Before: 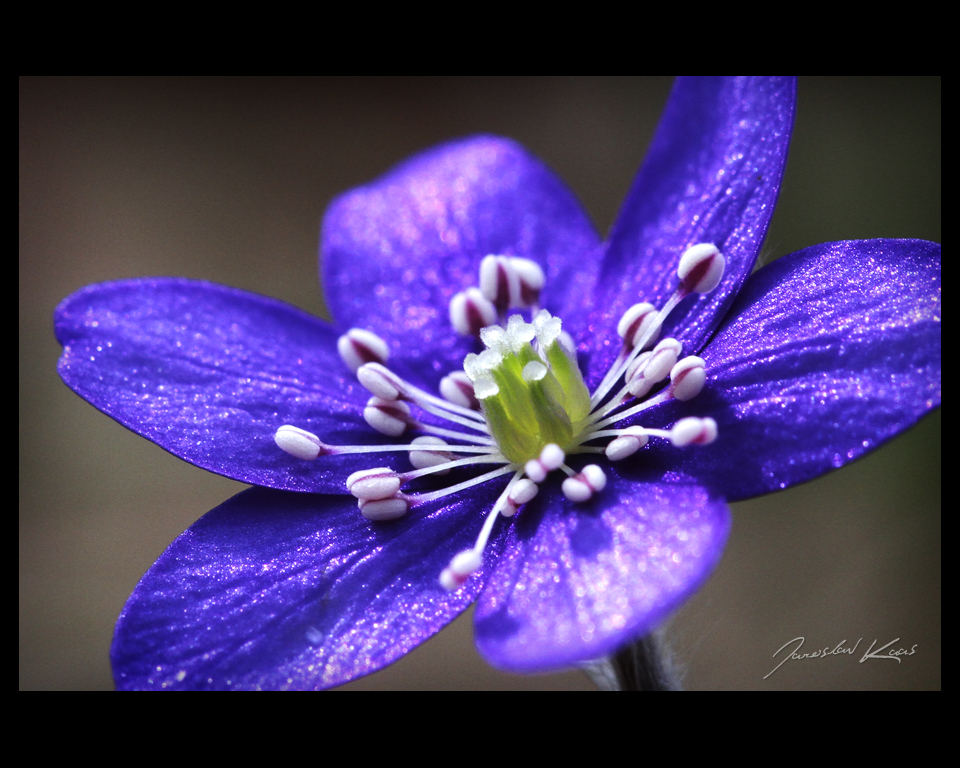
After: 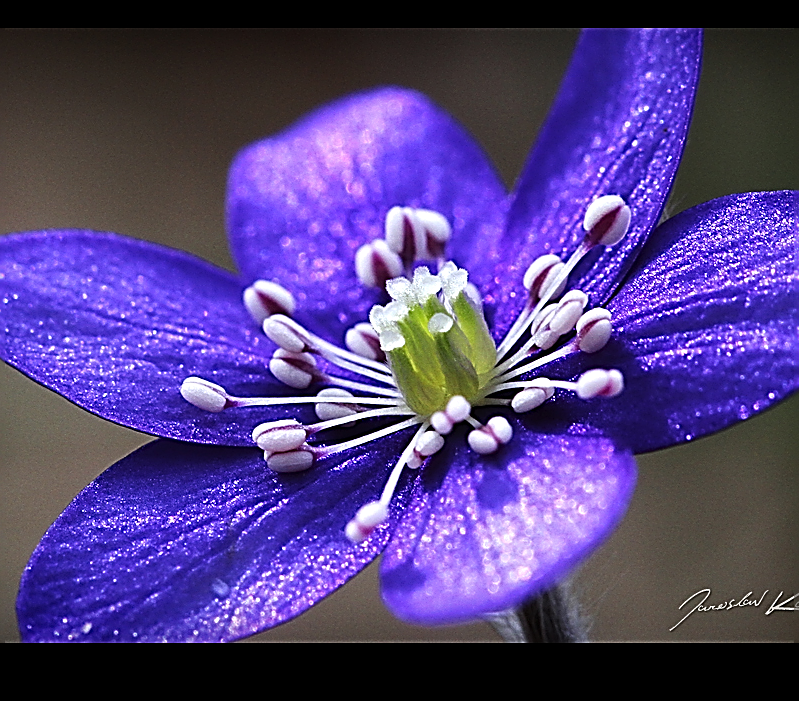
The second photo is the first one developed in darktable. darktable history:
crop: left 9.828%, top 6.286%, right 6.898%, bottom 2.347%
sharpen: amount 1.853
